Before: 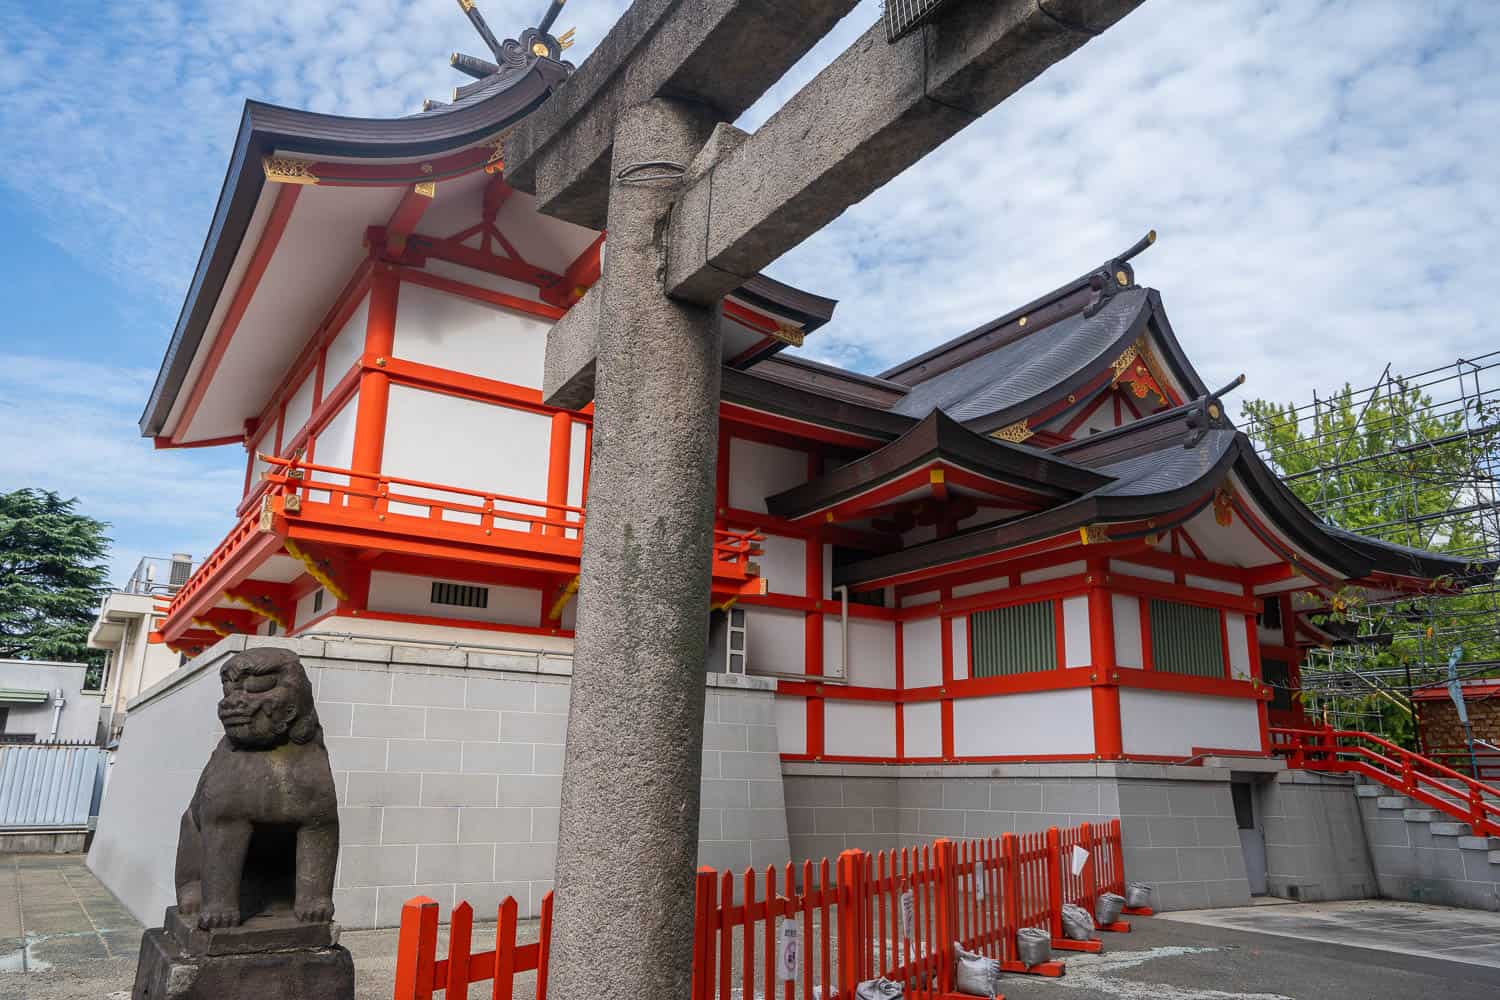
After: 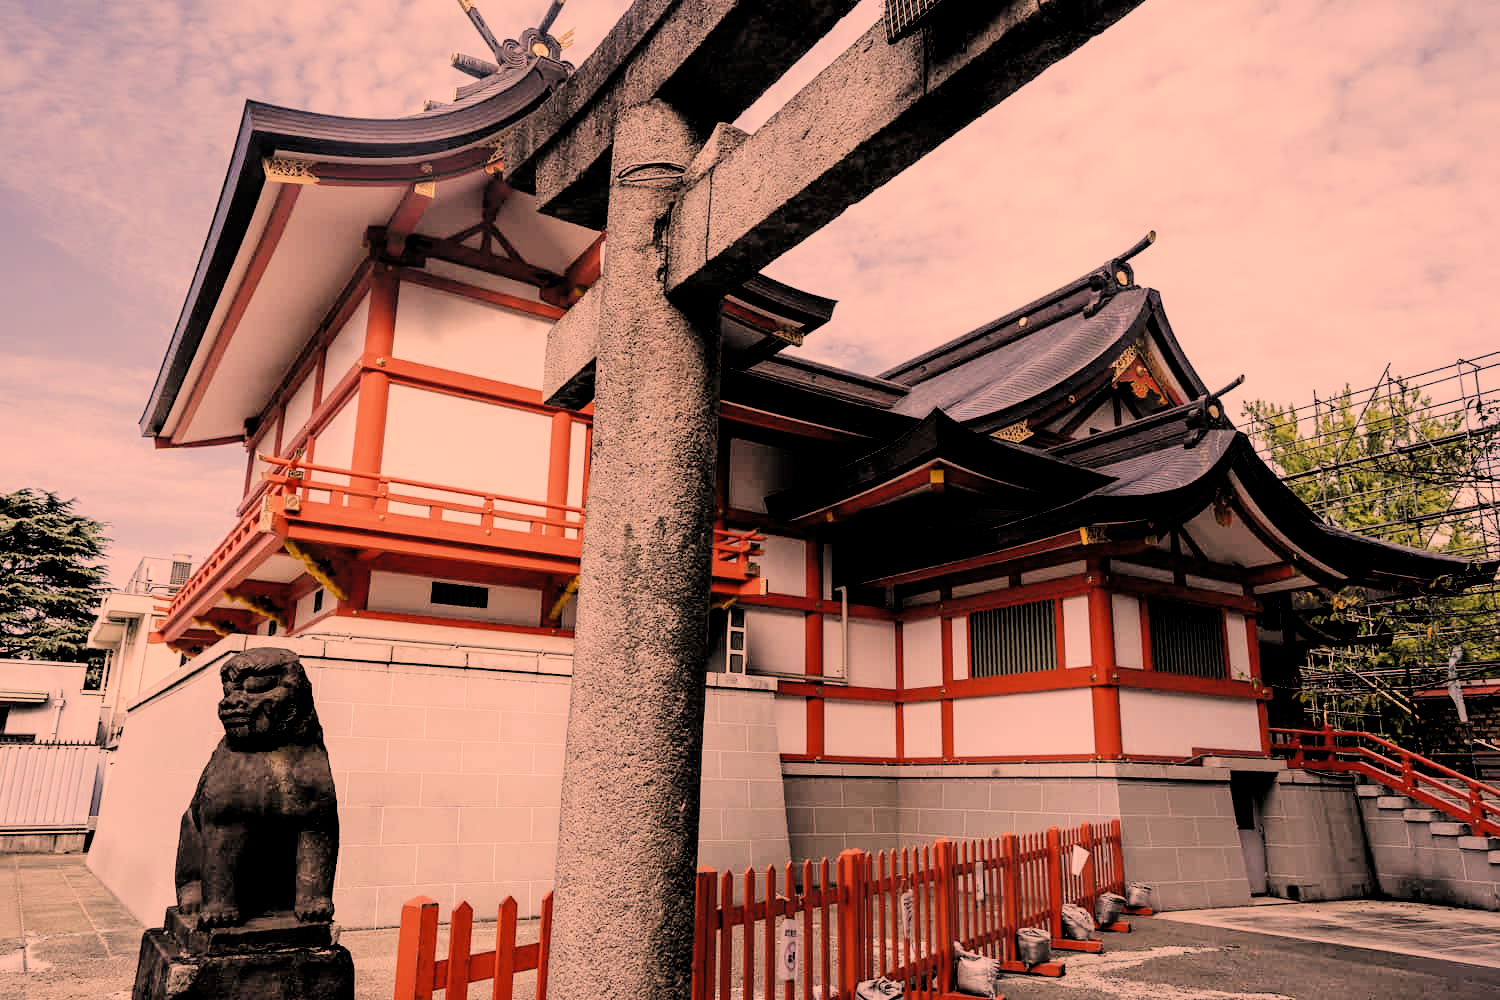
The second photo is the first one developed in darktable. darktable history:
filmic rgb: black relative exposure -2.95 EV, white relative exposure 4.56 EV, hardness 1.71, contrast 1.262, add noise in highlights 0.002, preserve chrominance max RGB, color science v3 (2019), use custom middle-gray values true, contrast in highlights soft
tone curve: curves: ch0 [(0, 0) (0.004, 0.001) (0.133, 0.112) (0.325, 0.362) (0.832, 0.893) (1, 1)], preserve colors none
color correction: highlights a* 39.69, highlights b* 39.87, saturation 0.688
